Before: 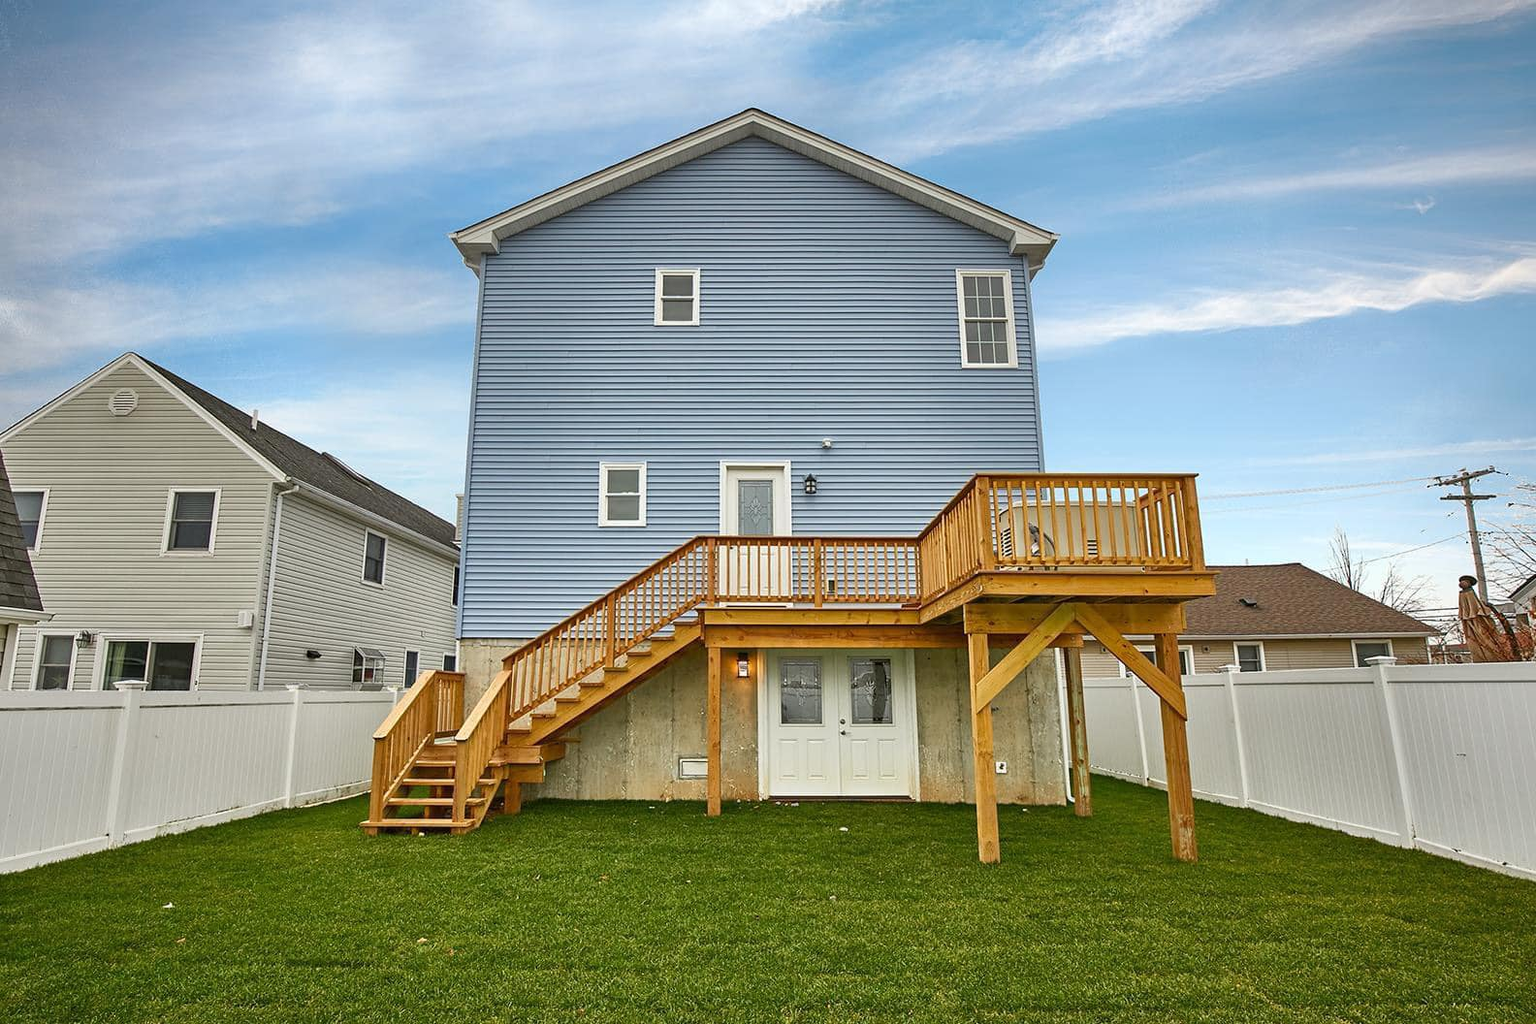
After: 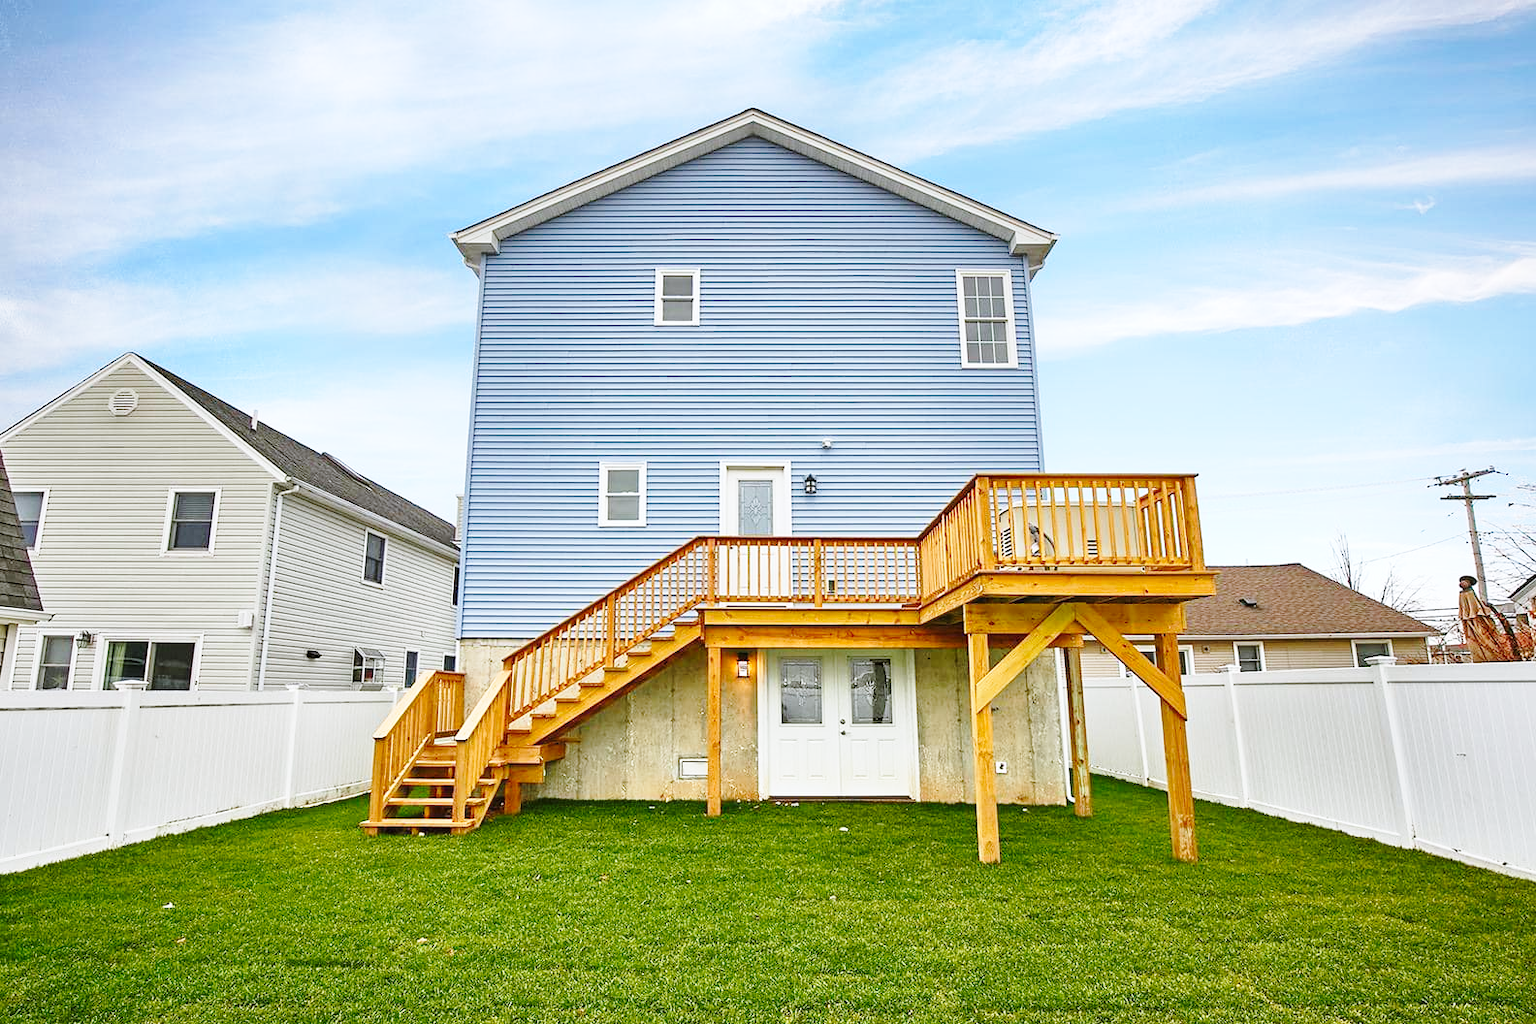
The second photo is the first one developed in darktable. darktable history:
levels: levels [0, 0.478, 1]
base curve: curves: ch0 [(0, 0) (0.028, 0.03) (0.121, 0.232) (0.46, 0.748) (0.859, 0.968) (1, 1)], preserve colors none
white balance: red 0.984, blue 1.059
